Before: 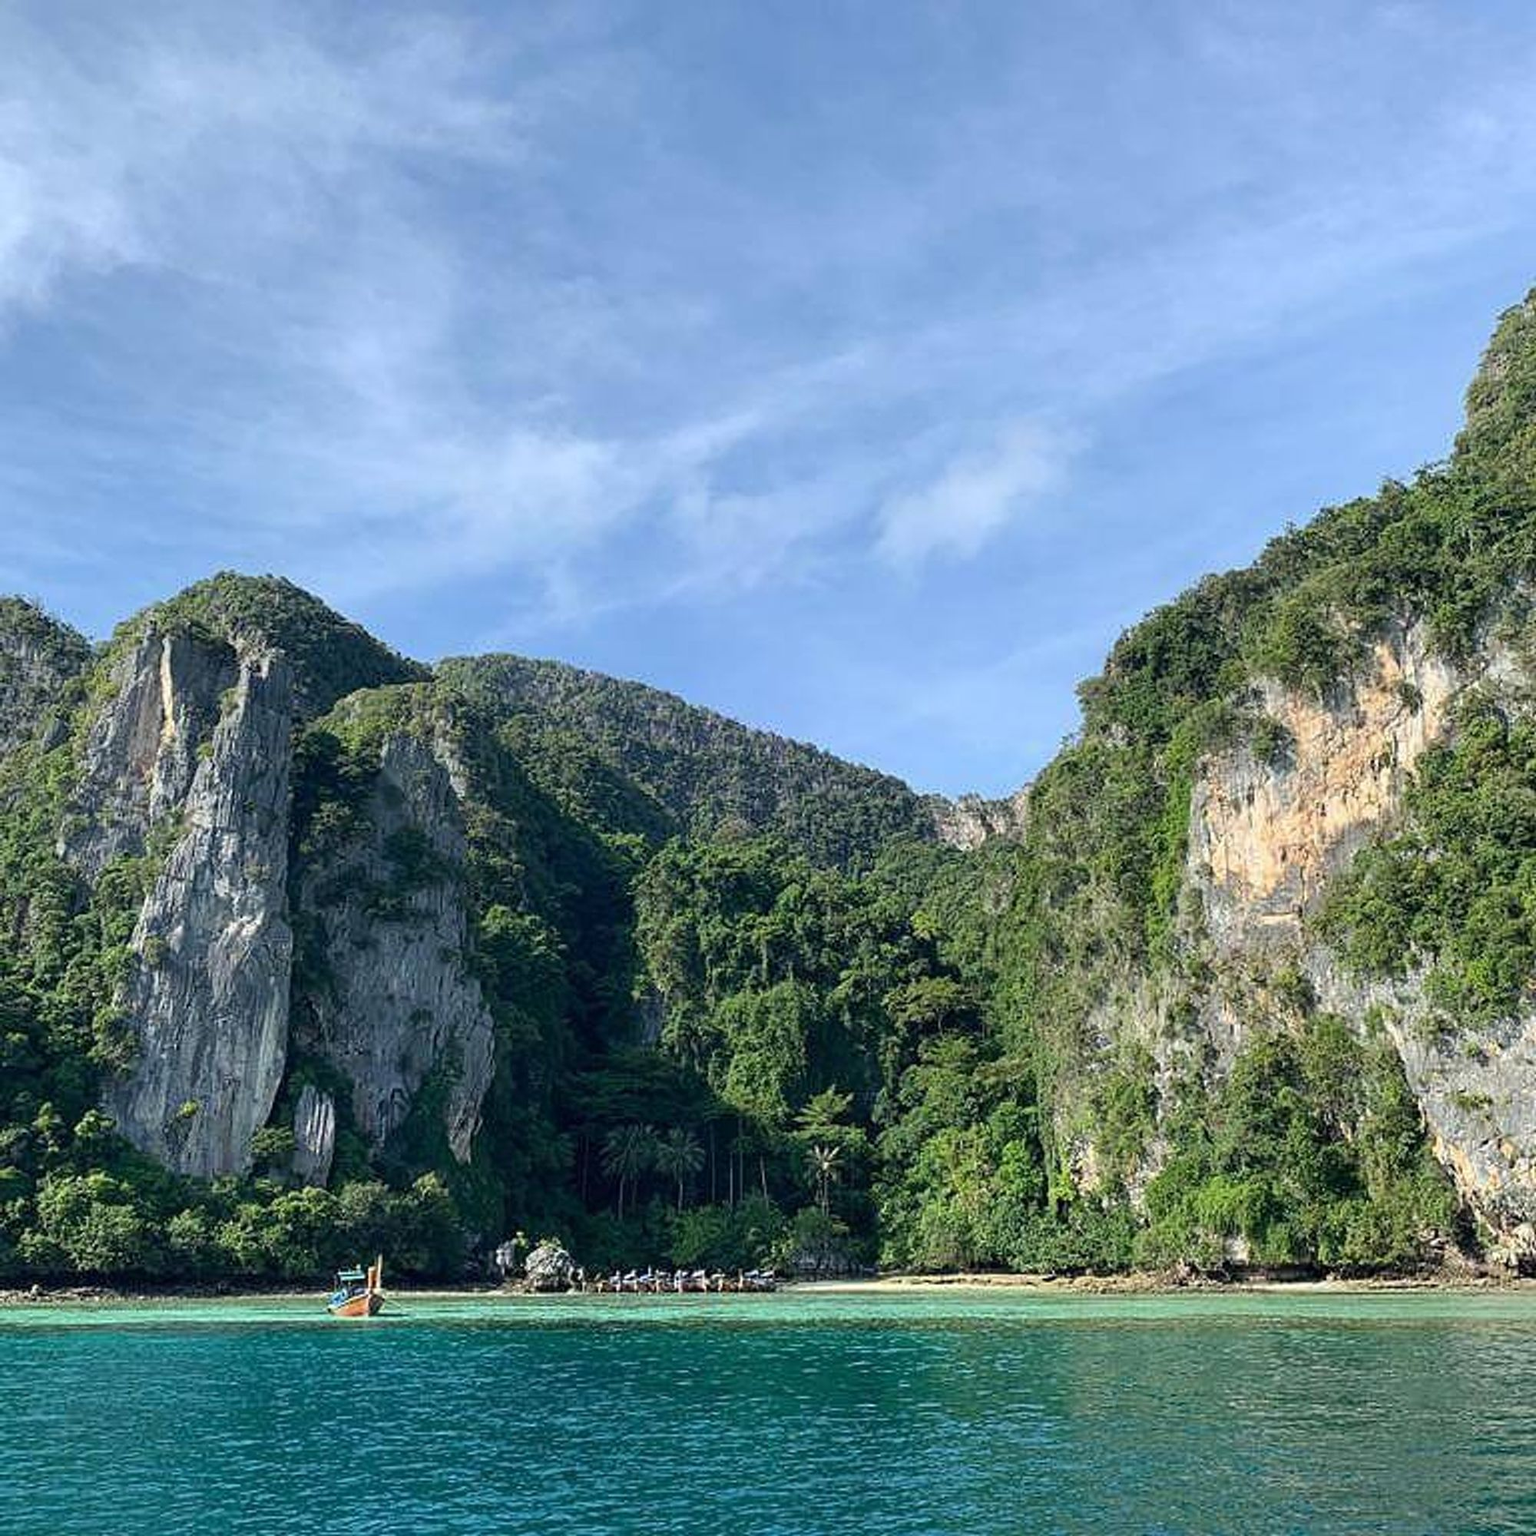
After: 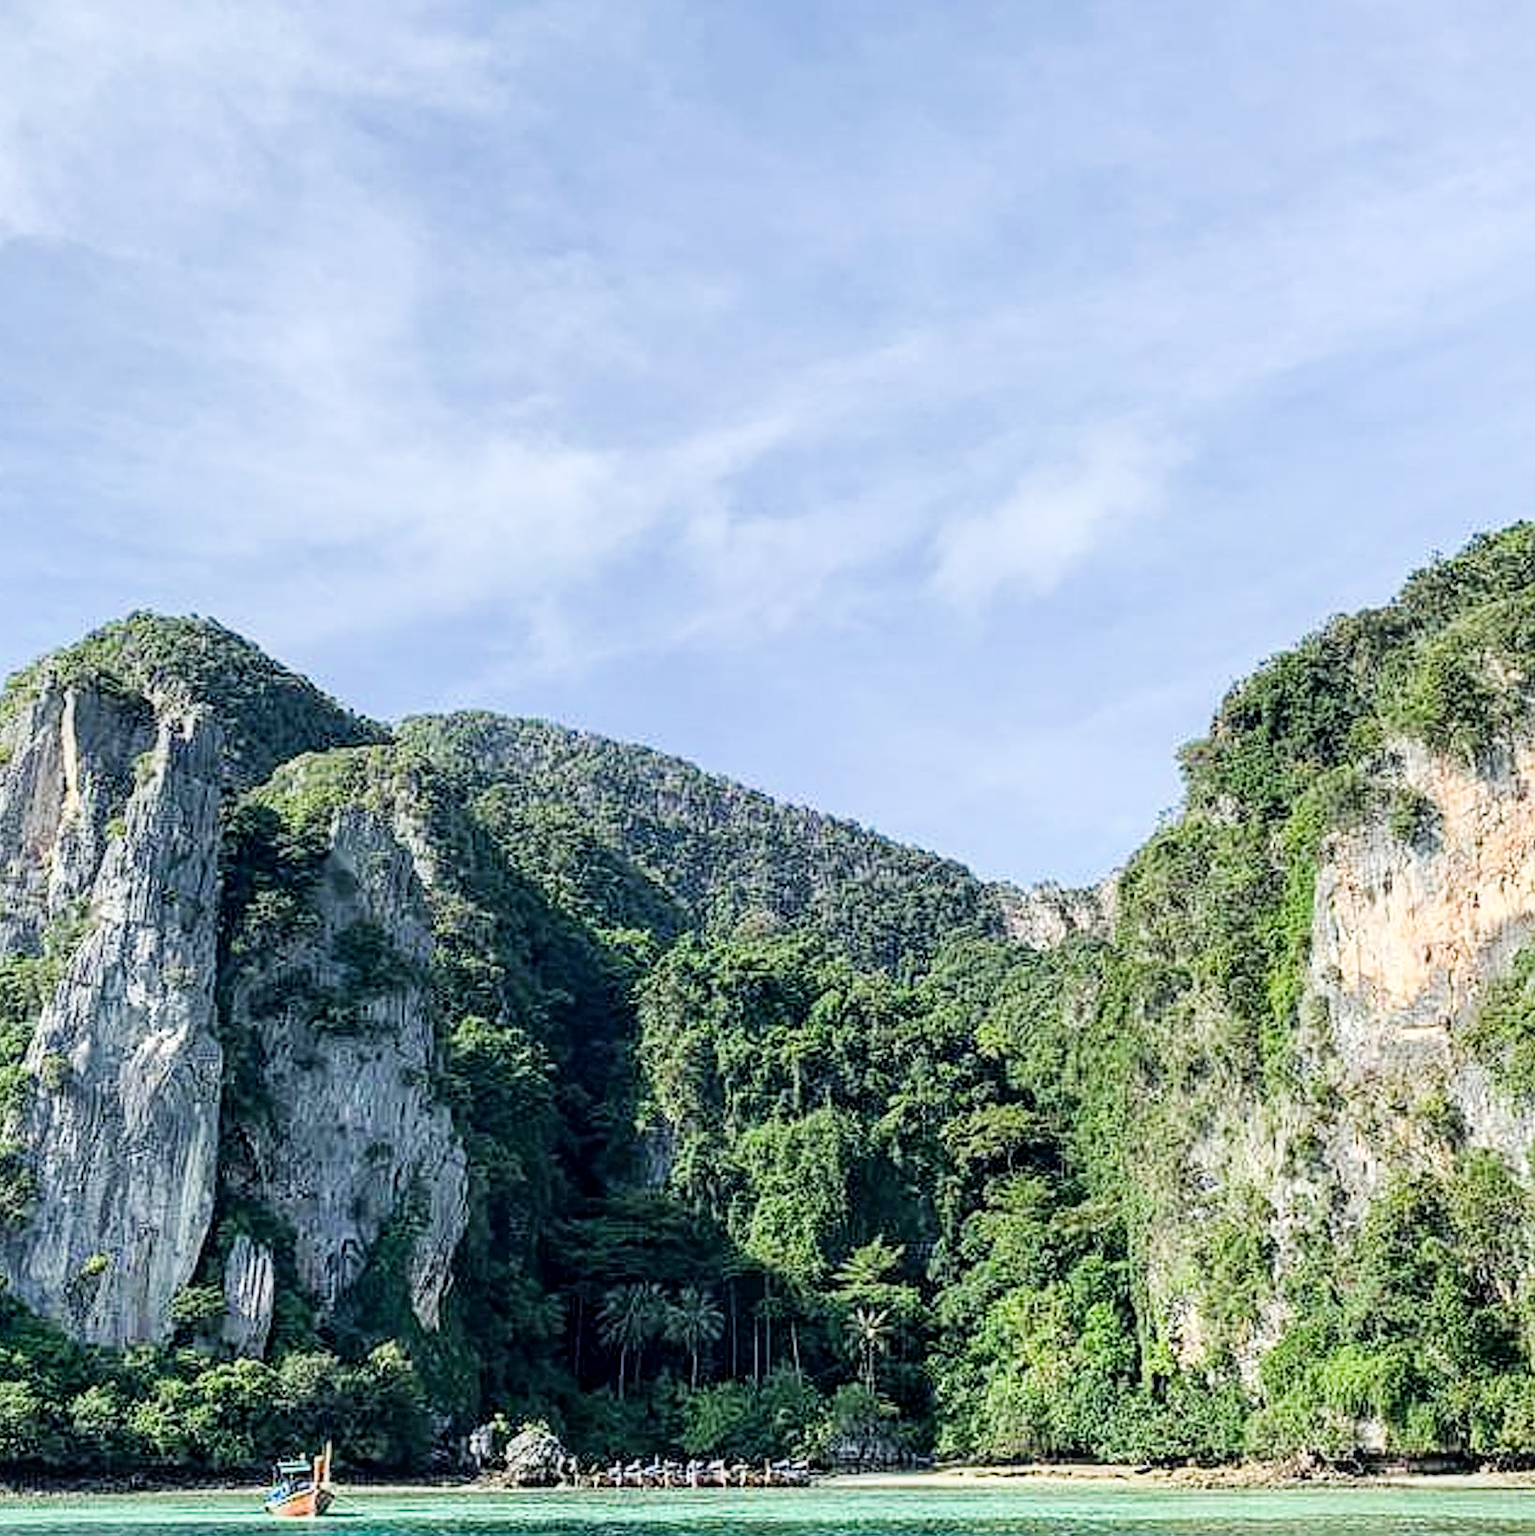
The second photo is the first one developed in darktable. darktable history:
filmic rgb: black relative exposure -7.65 EV, hardness 4.02, contrast 1.1, highlights saturation mix -30%
color correction: highlights a* 0.003, highlights b* -0.283
crop and rotate: left 7.196%, top 4.574%, right 10.605%, bottom 13.178%
exposure: black level correction 0, exposure 1 EV, compensate exposure bias true, compensate highlight preservation false
local contrast: on, module defaults
sharpen: amount 0.2
